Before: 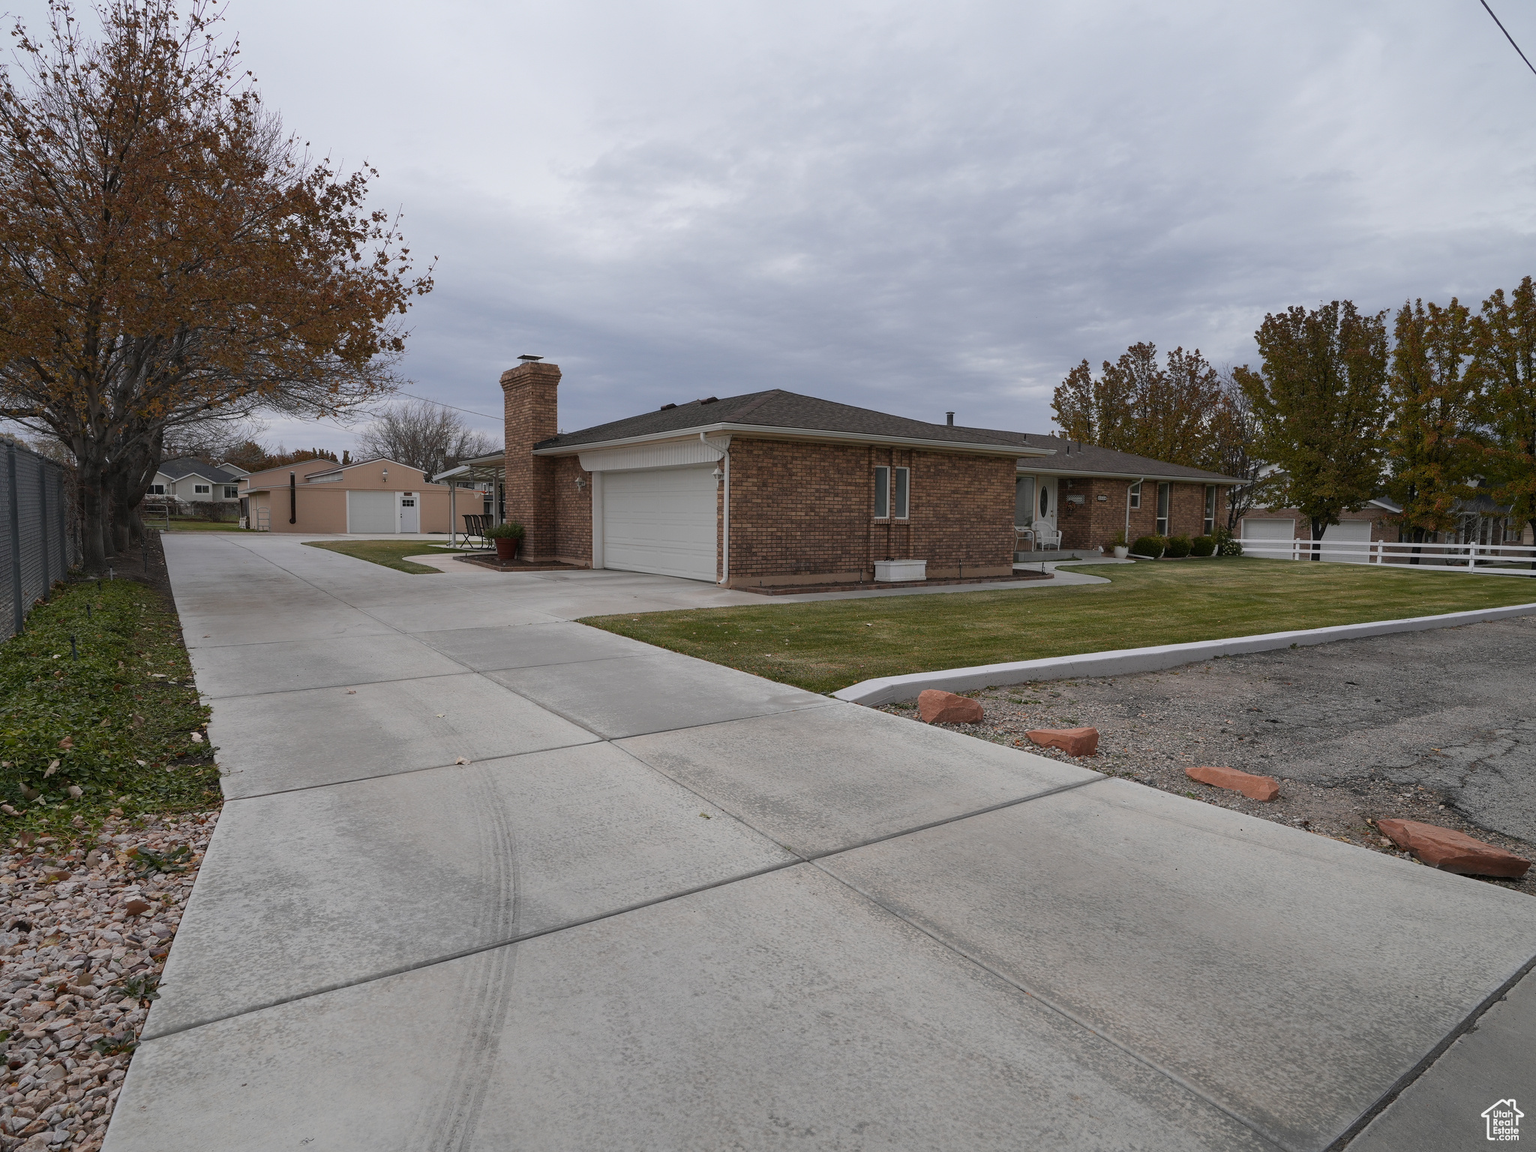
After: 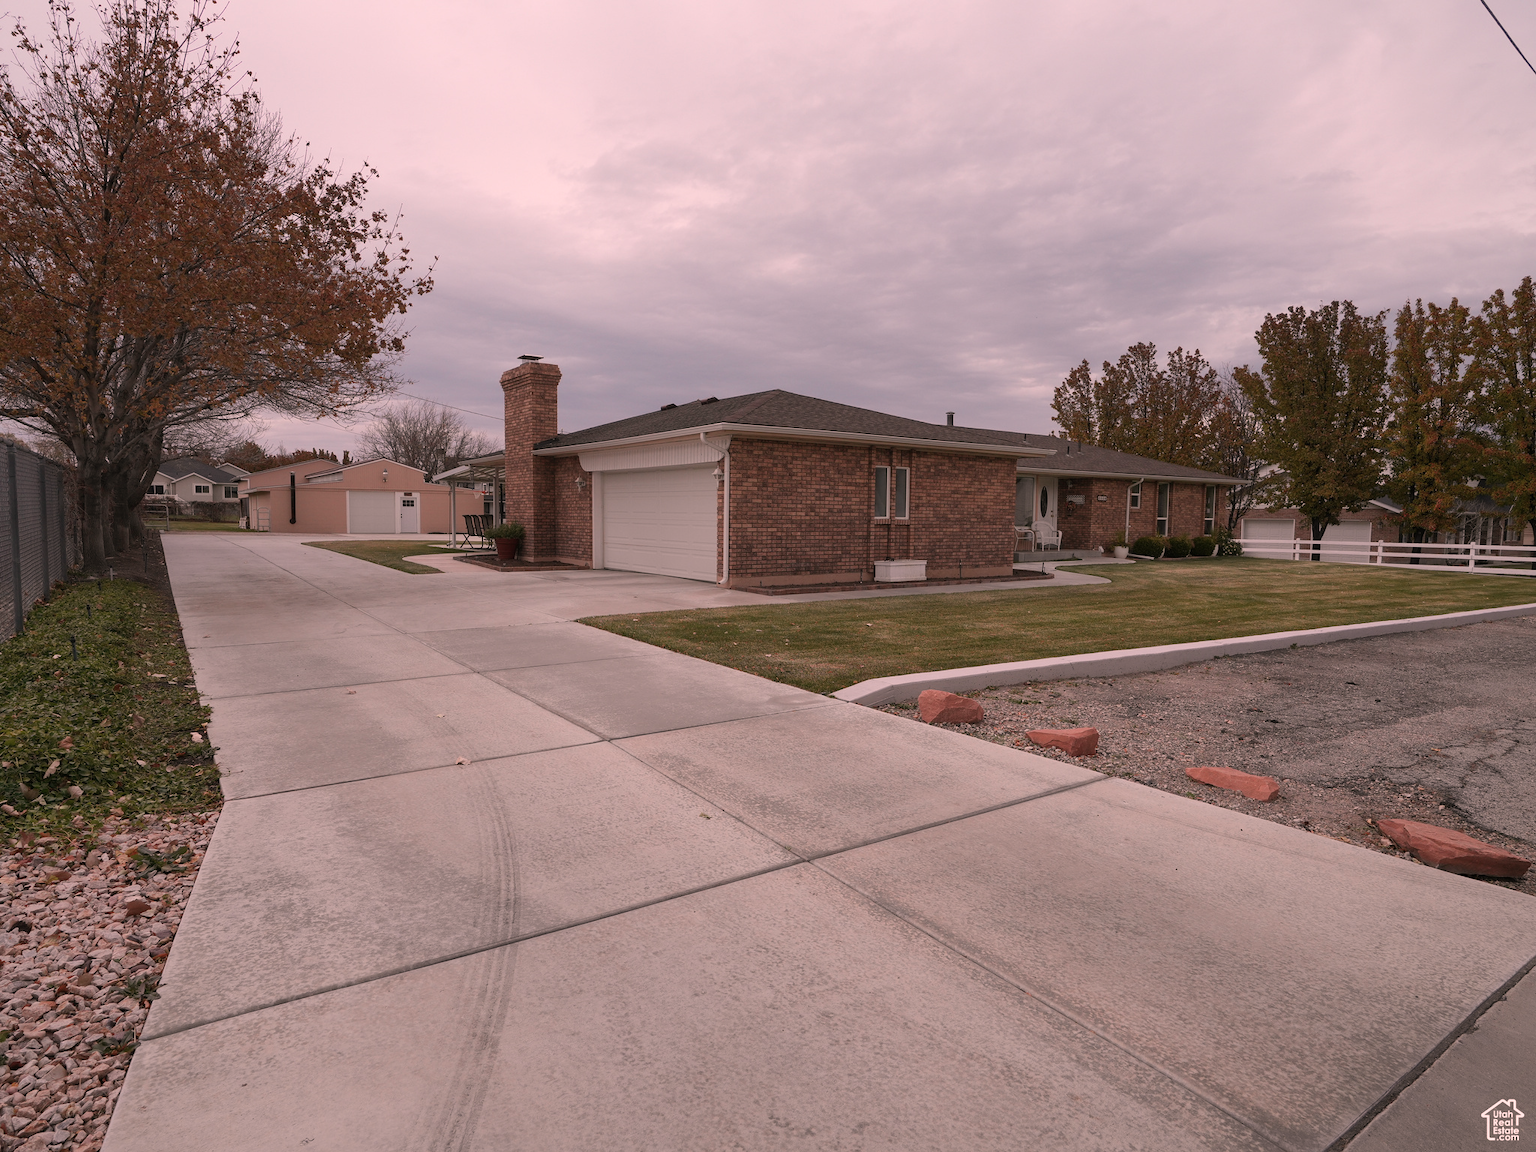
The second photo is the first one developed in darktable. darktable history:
color correction: highlights a* 15.46, highlights b* -20.56
white balance: red 1.08, blue 0.791
